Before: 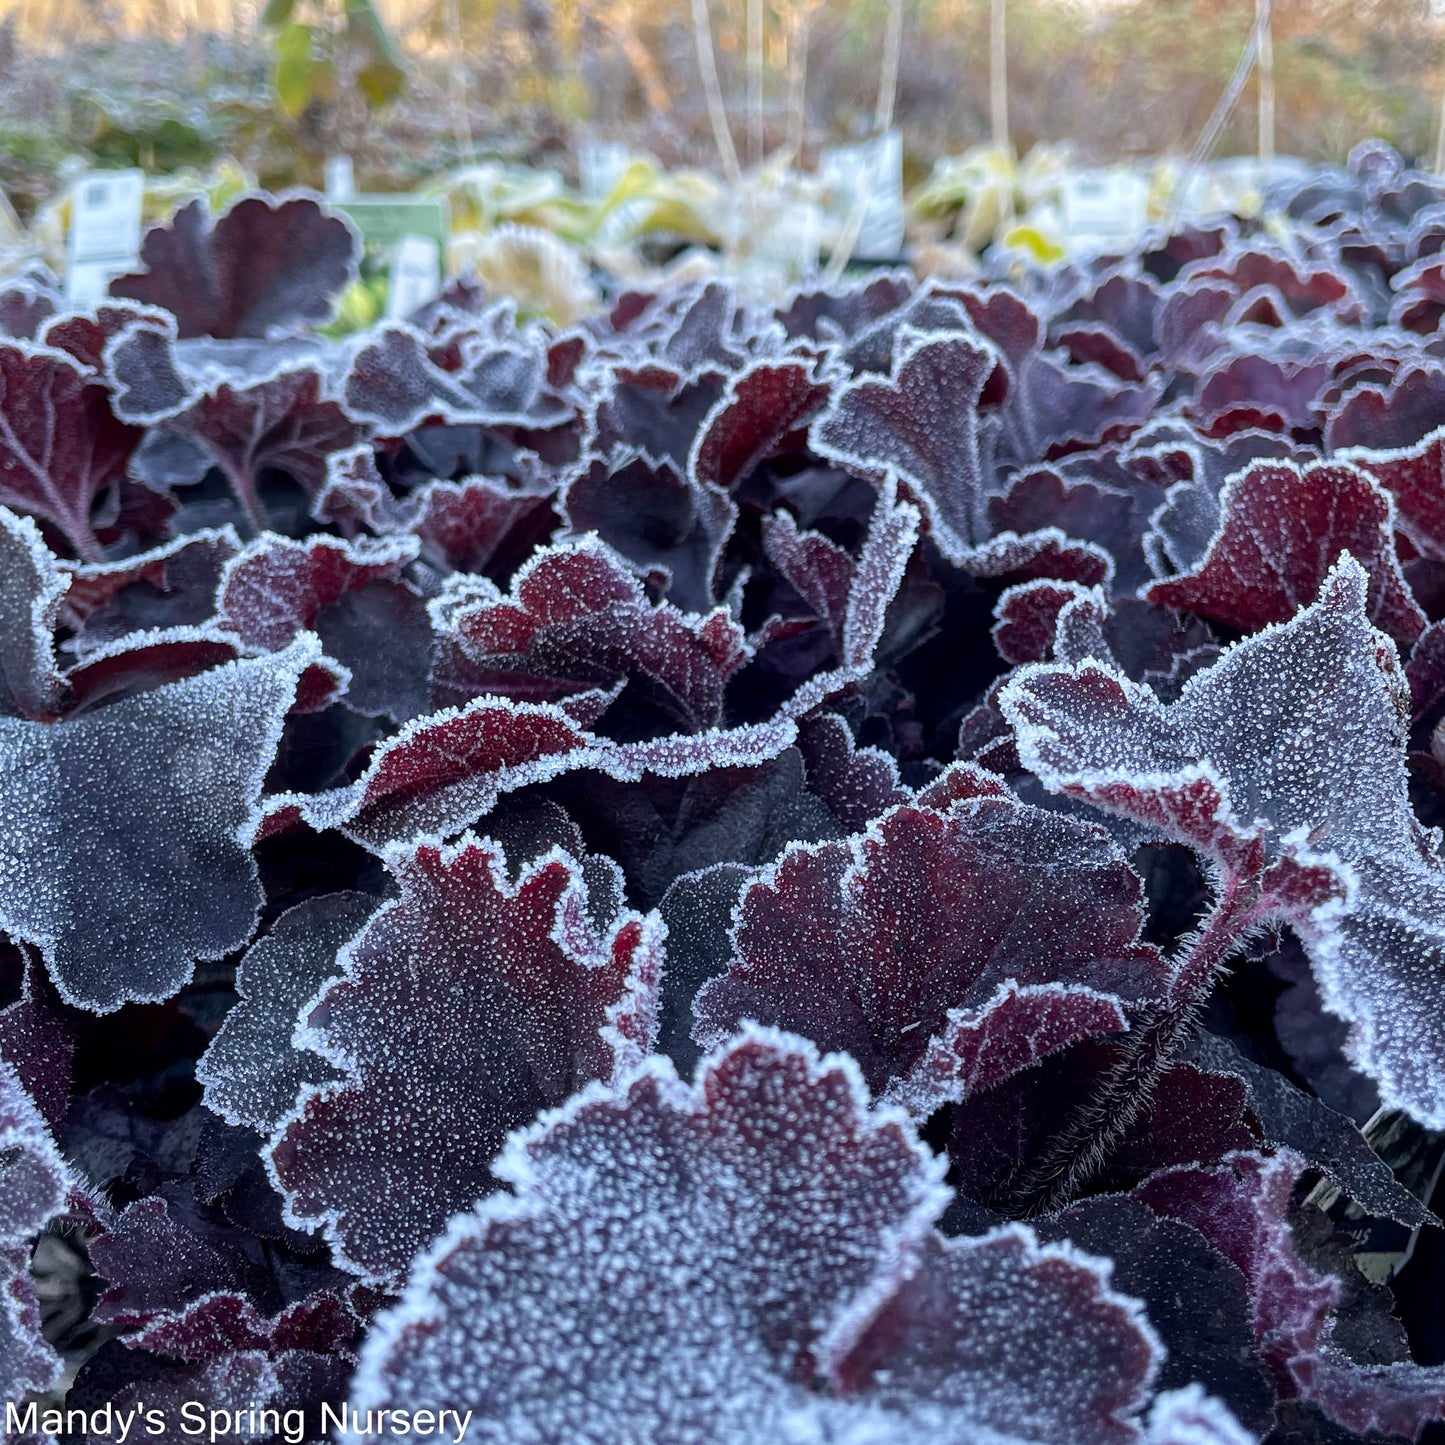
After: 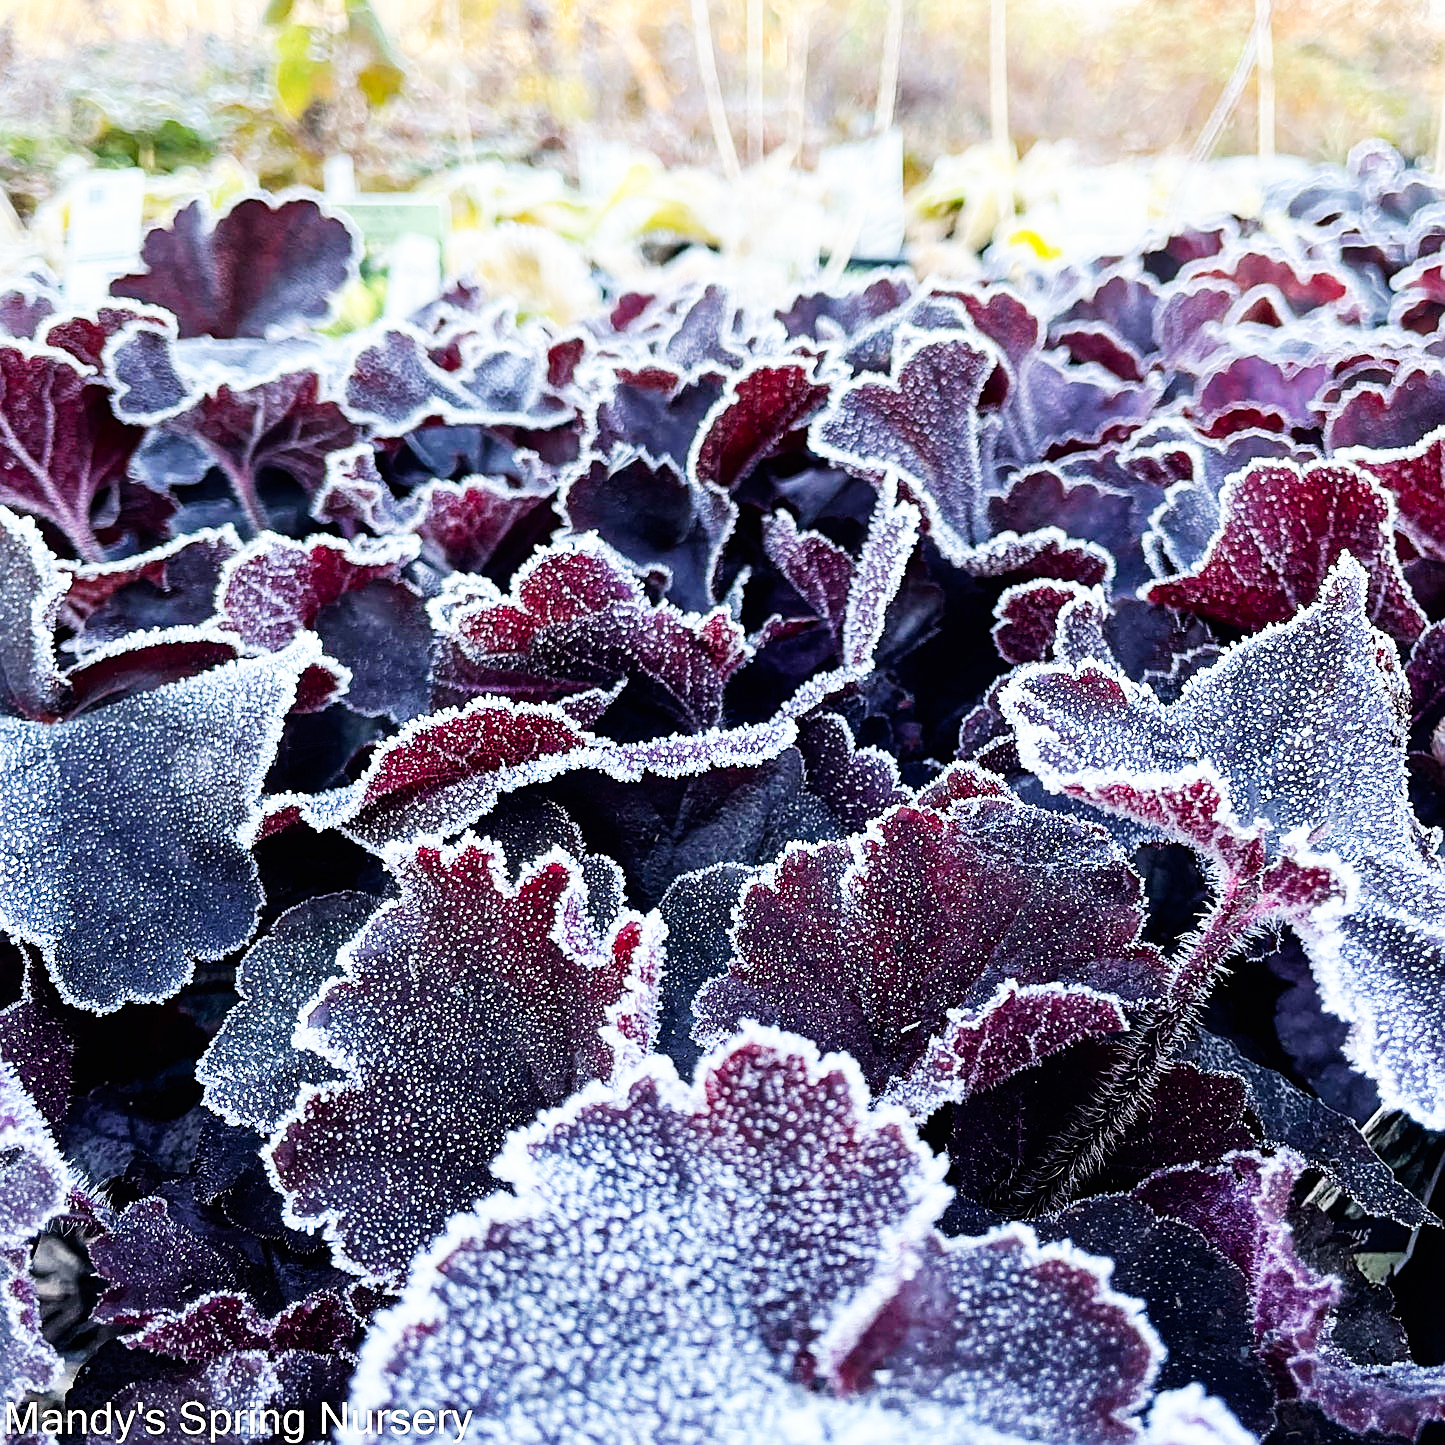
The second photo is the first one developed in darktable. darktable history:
sharpen: on, module defaults
color calibration: x 0.334, y 0.349, temperature 5426 K
base curve: curves: ch0 [(0, 0) (0.007, 0.004) (0.027, 0.03) (0.046, 0.07) (0.207, 0.54) (0.442, 0.872) (0.673, 0.972) (1, 1)], preserve colors none
